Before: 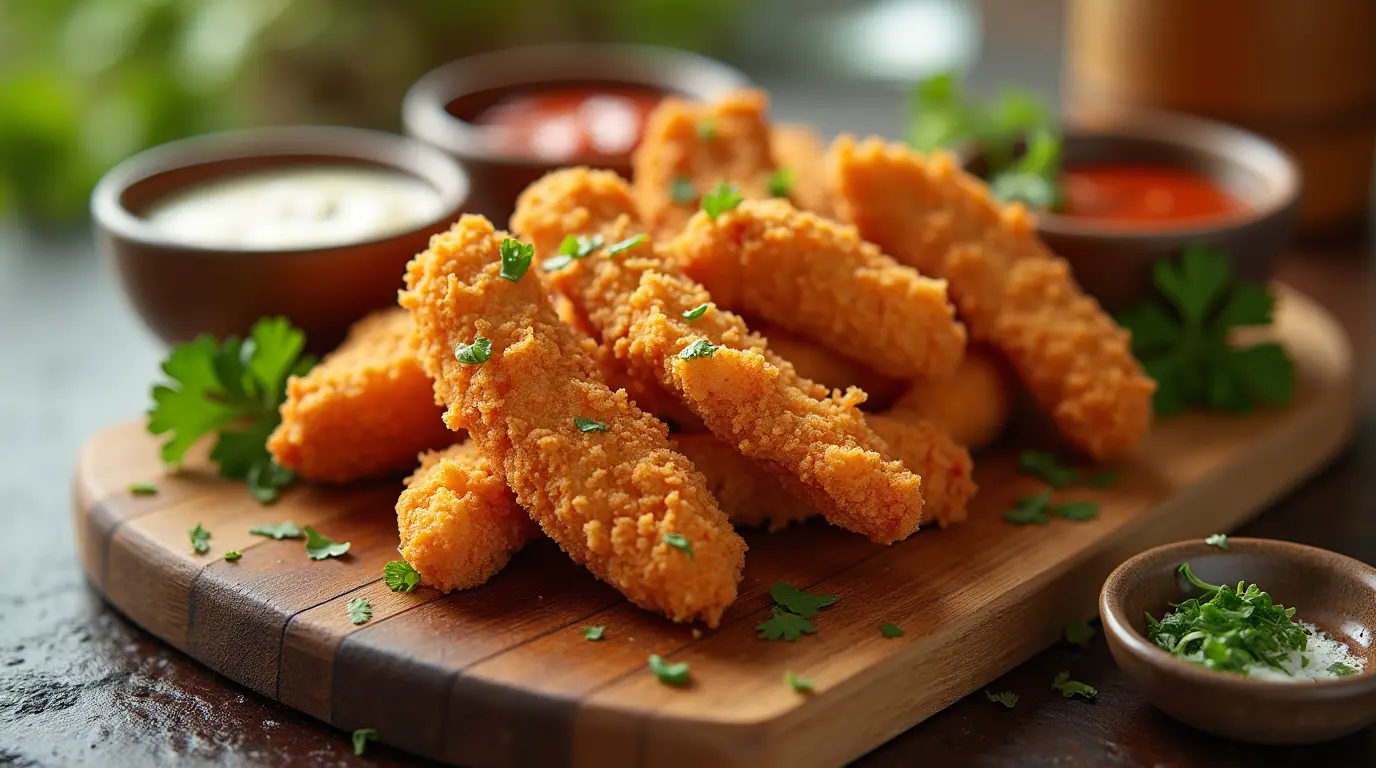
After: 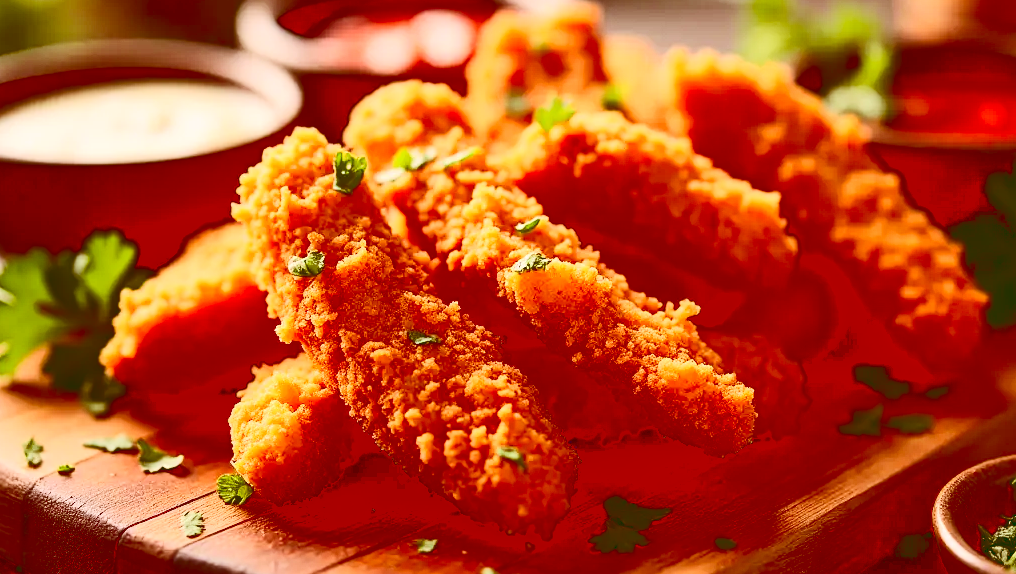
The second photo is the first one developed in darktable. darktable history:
color correction: highlights a* 9.54, highlights b* 8.62, shadows a* 39.85, shadows b* 39.6, saturation 0.816
crop and rotate: left 12.201%, top 11.398%, right 13.898%, bottom 13.824%
exposure: black level correction 0, exposure 0.498 EV, compensate highlight preservation false
tone curve: curves: ch0 [(0, 0.11) (0.181, 0.223) (0.405, 0.46) (0.456, 0.528) (0.634, 0.728) (0.877, 0.89) (0.984, 0.935)]; ch1 [(0, 0.052) (0.443, 0.43) (0.492, 0.485) (0.566, 0.579) (0.595, 0.625) (0.608, 0.654) (0.65, 0.708) (1, 0.961)]; ch2 [(0, 0) (0.33, 0.301) (0.421, 0.443) (0.447, 0.489) (0.495, 0.492) (0.537, 0.57) (0.586, 0.591) (0.663, 0.686) (1, 1)], color space Lab, linked channels
contrast brightness saturation: contrast 0.235, brightness -0.236, saturation 0.137
shadows and highlights: radius 135.5, soften with gaussian
